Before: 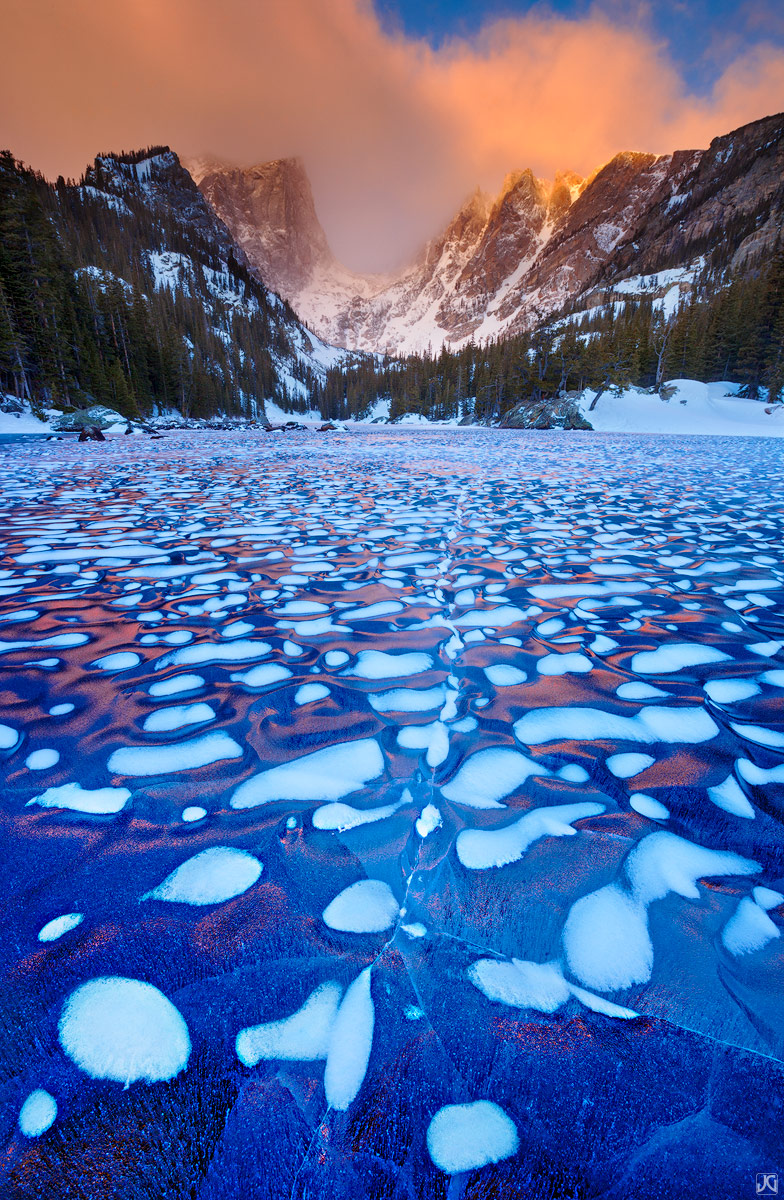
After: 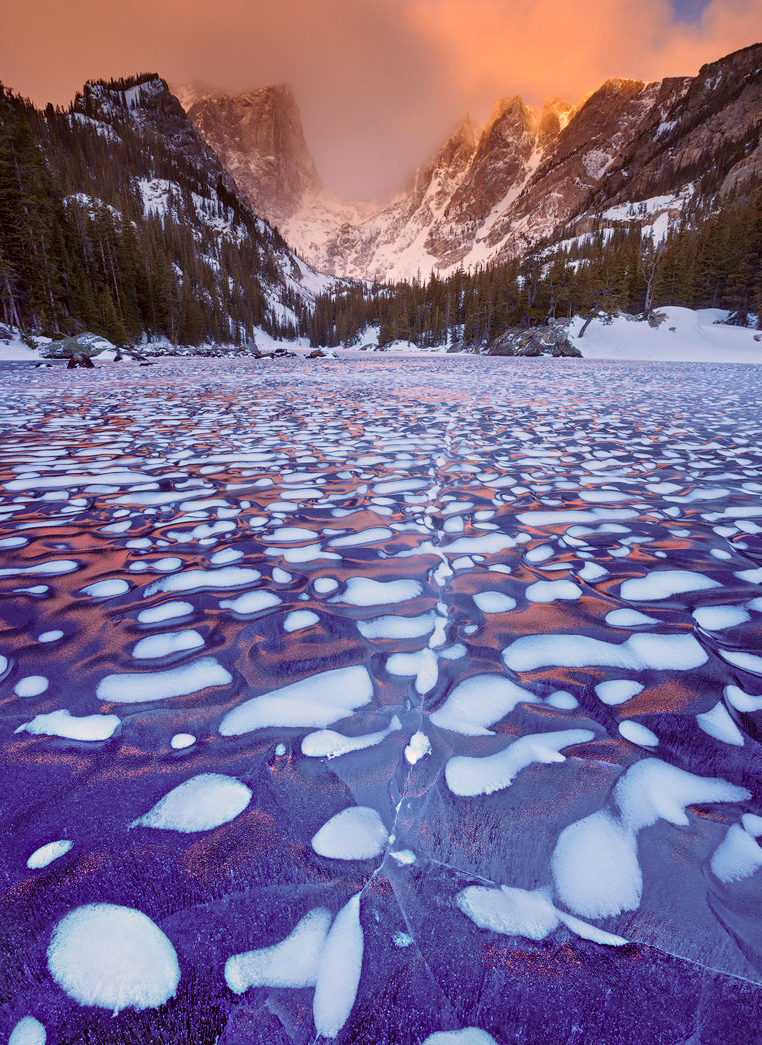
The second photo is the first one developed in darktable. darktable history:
shadows and highlights: shadows 25.18, highlights -24.43
crop: left 1.416%, top 6.094%, right 1.271%, bottom 6.817%
color correction: highlights a* 10.24, highlights b* 9.69, shadows a* 8.82, shadows b* 8.09, saturation 0.799
